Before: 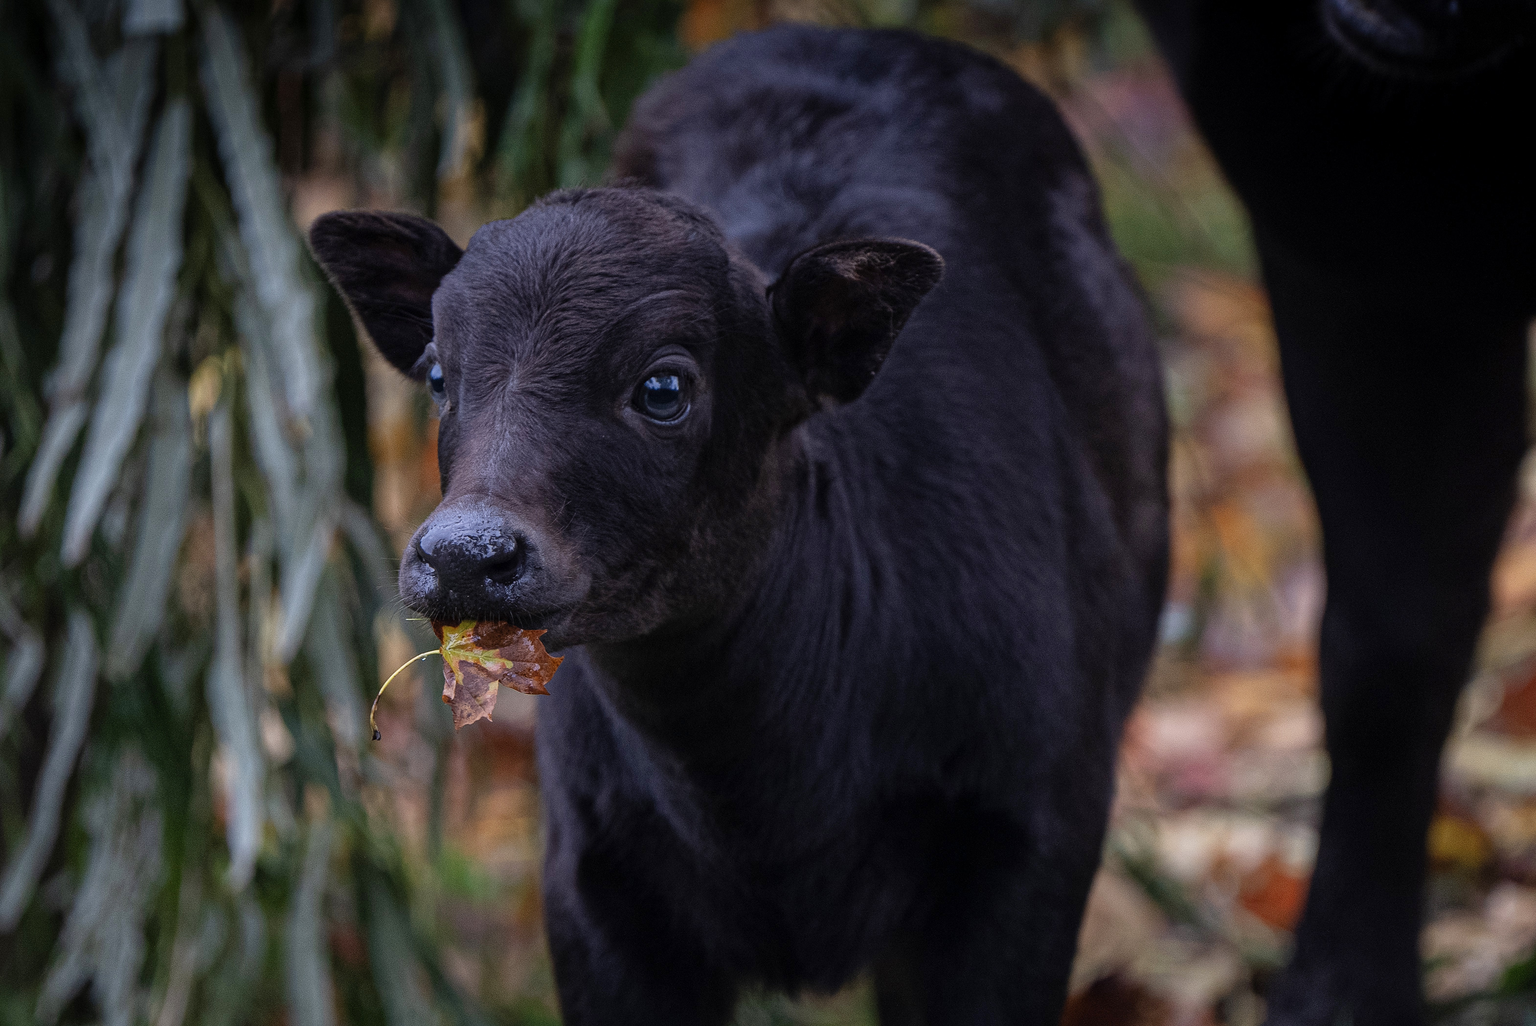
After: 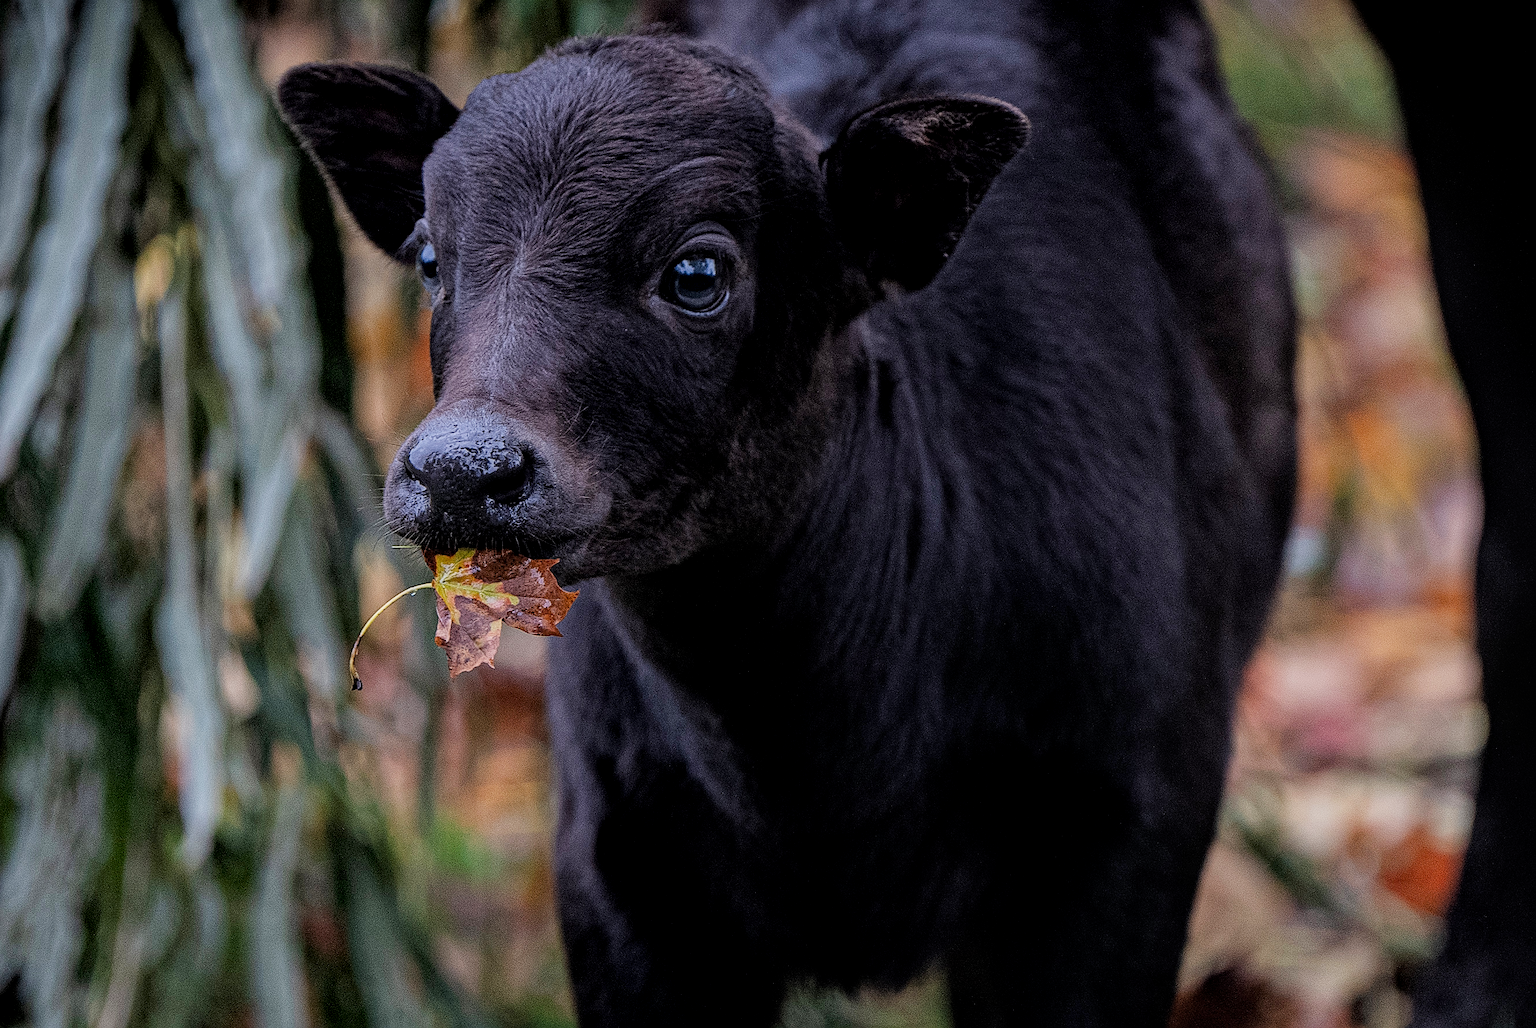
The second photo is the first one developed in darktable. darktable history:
filmic rgb: black relative exposure -7.65 EV, white relative exposure 4.56 EV, hardness 3.61
exposure: black level correction 0, exposure 0.301 EV, compensate highlight preservation false
sharpen: on, module defaults
color balance rgb: perceptual saturation grading › global saturation -0.048%
local contrast: on, module defaults
crop and rotate: left 4.936%, top 15.446%, right 10.672%
